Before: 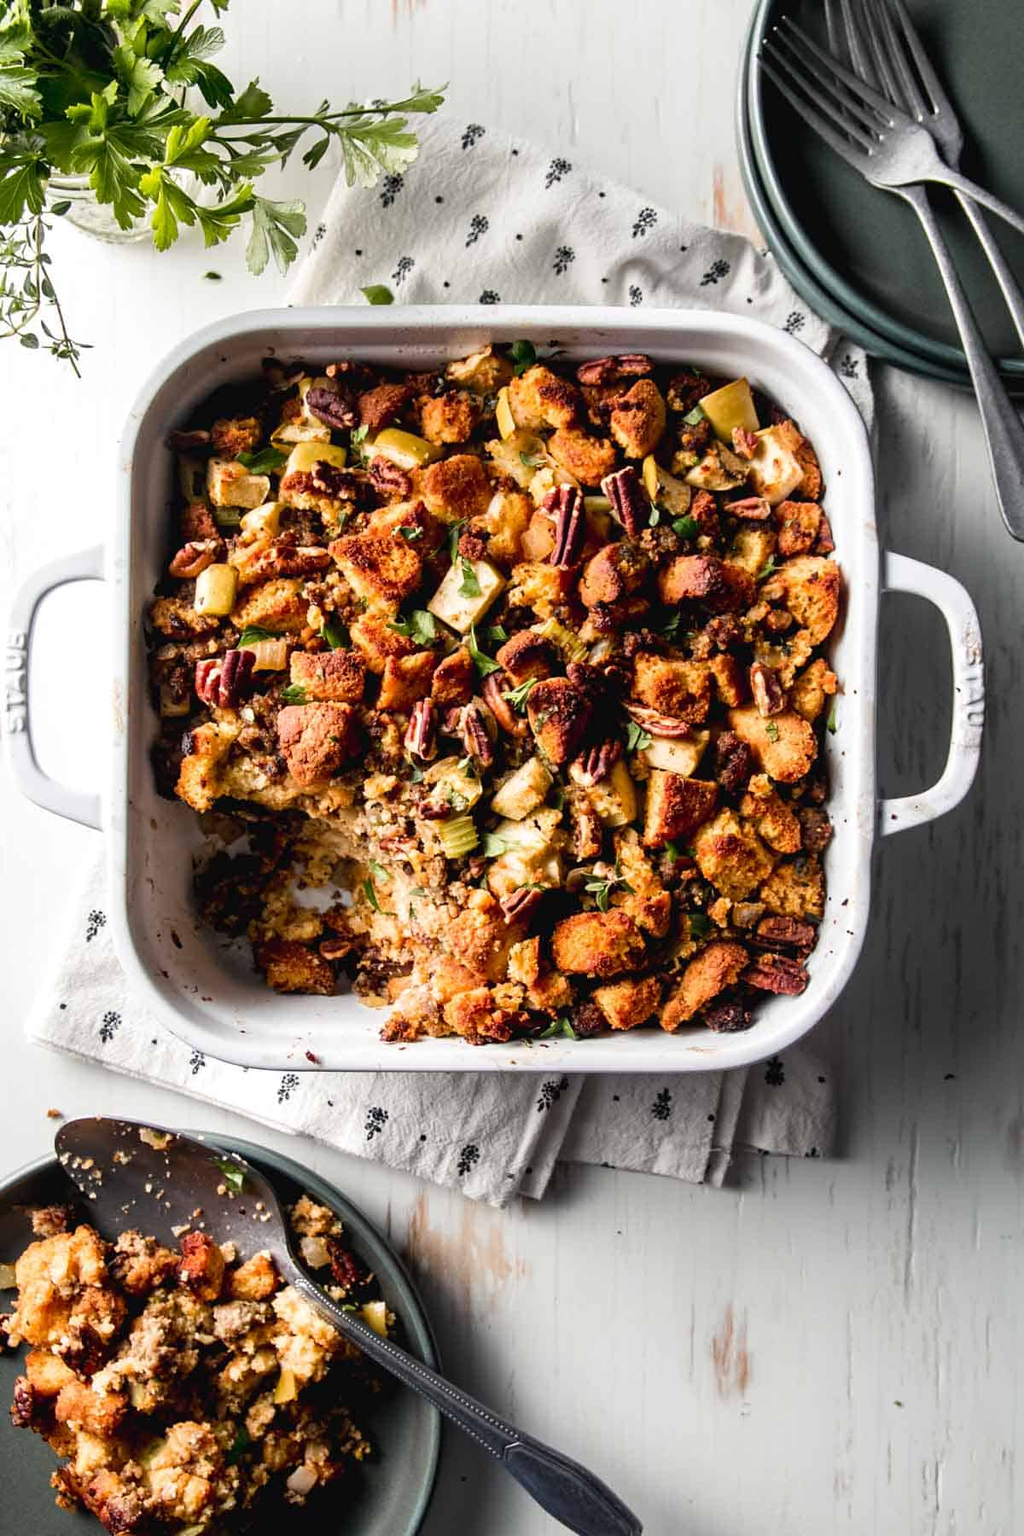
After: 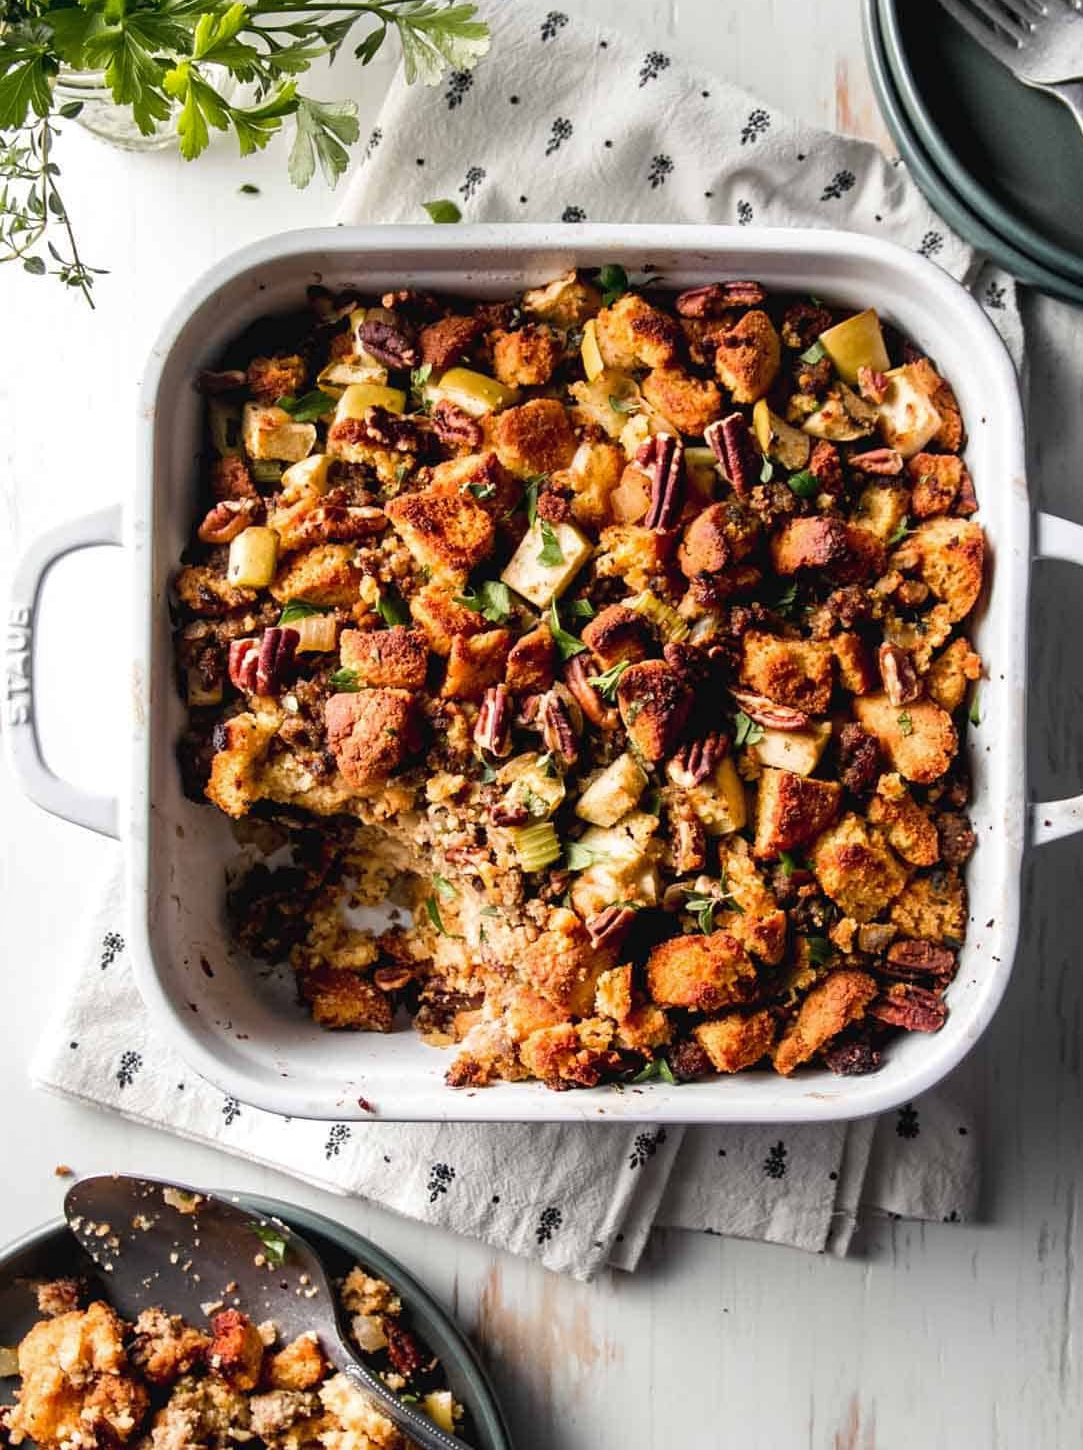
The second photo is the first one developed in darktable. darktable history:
crop: top 7.49%, right 9.717%, bottom 11.943%
shadows and highlights: shadows 25, highlights -25
